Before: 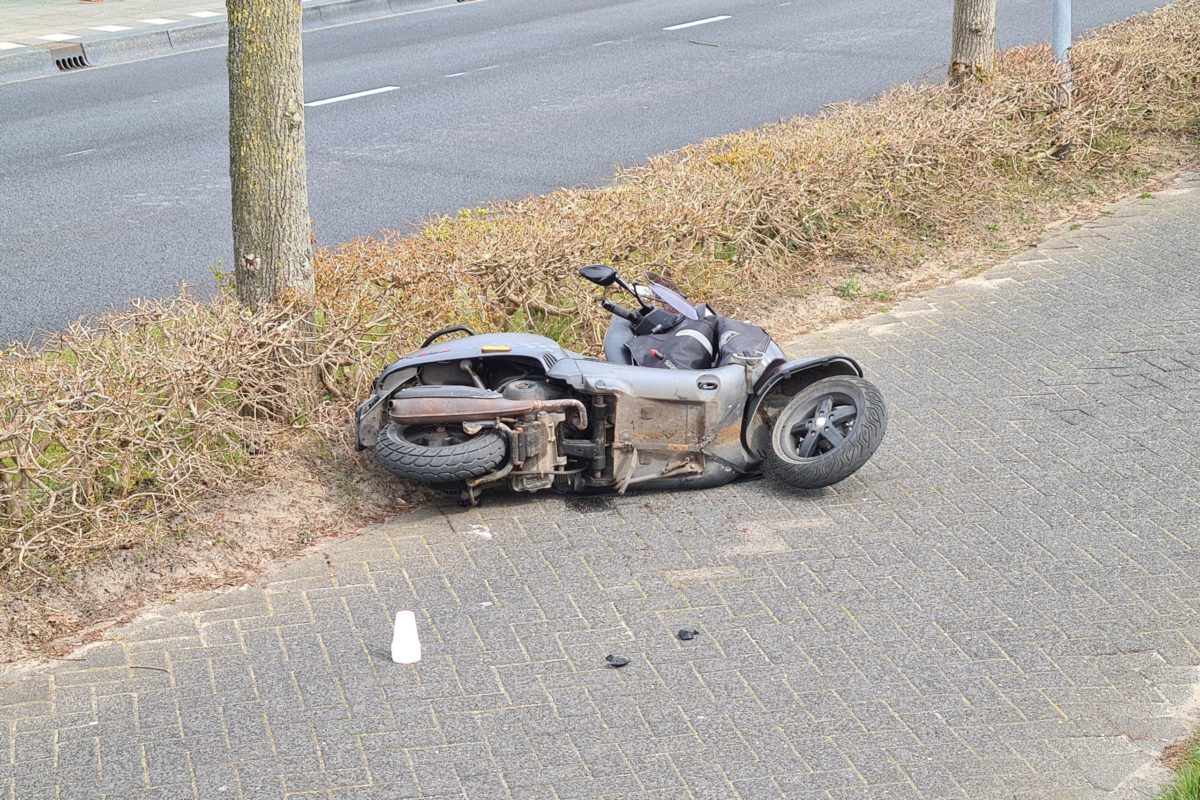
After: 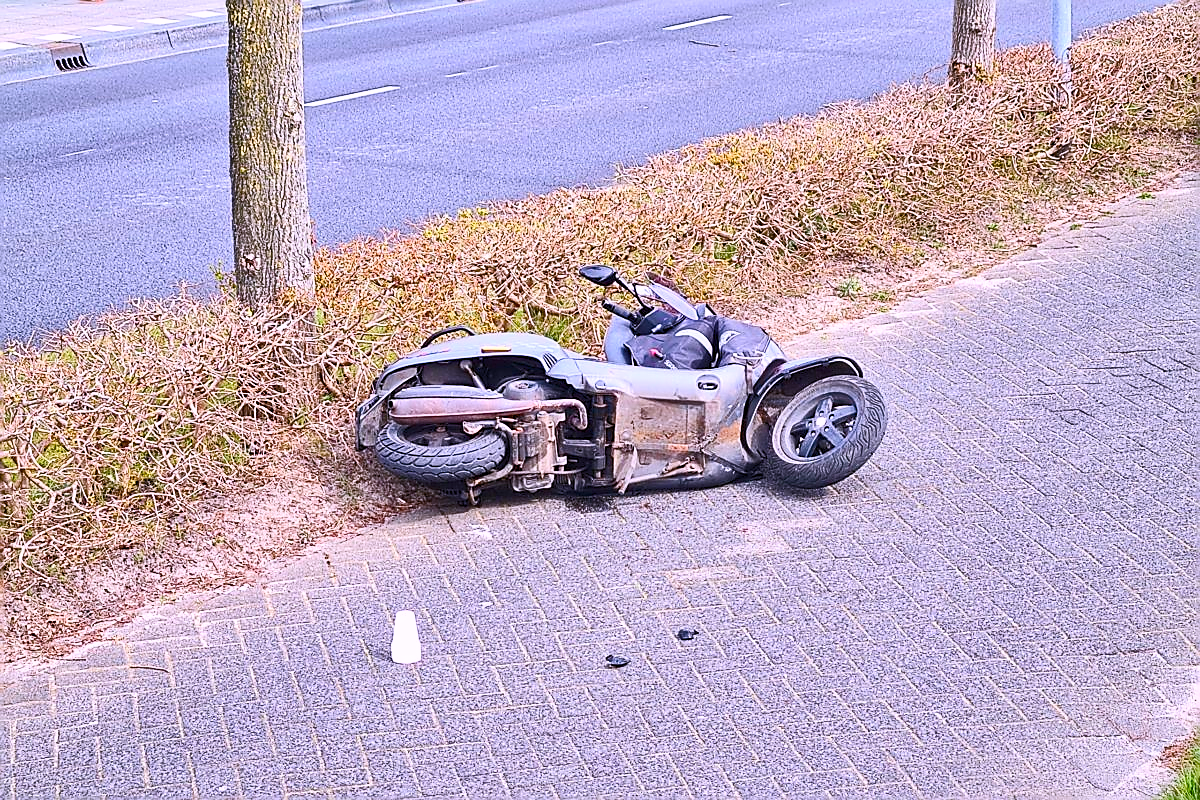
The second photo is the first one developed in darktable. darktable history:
contrast brightness saturation: contrast 0.23, brightness 0.1, saturation 0.29
shadows and highlights: low approximation 0.01, soften with gaussian
white balance: red 1.042, blue 1.17
sharpen: radius 1.4, amount 1.25, threshold 0.7
color balance rgb: perceptual saturation grading › global saturation 20%, perceptual saturation grading › highlights -25%, perceptual saturation grading › shadows 50%
